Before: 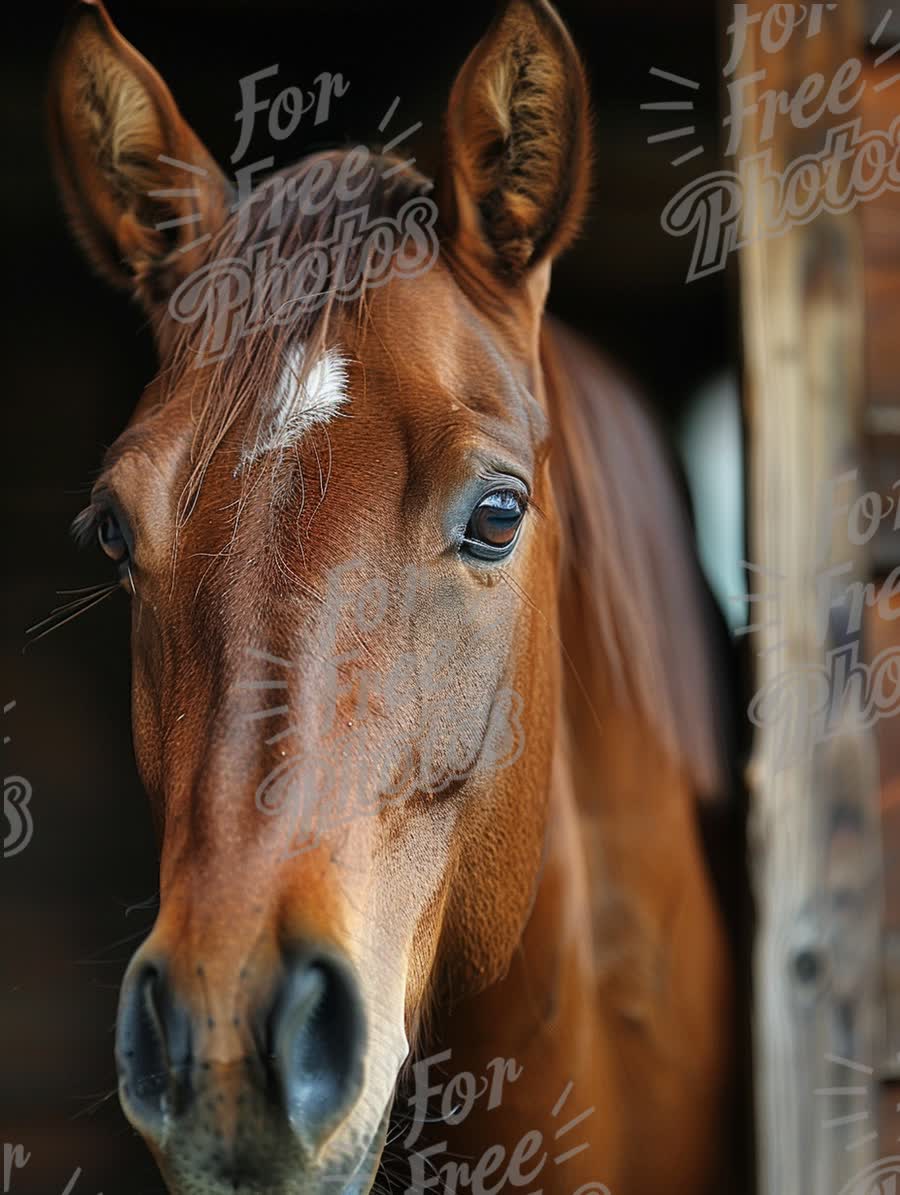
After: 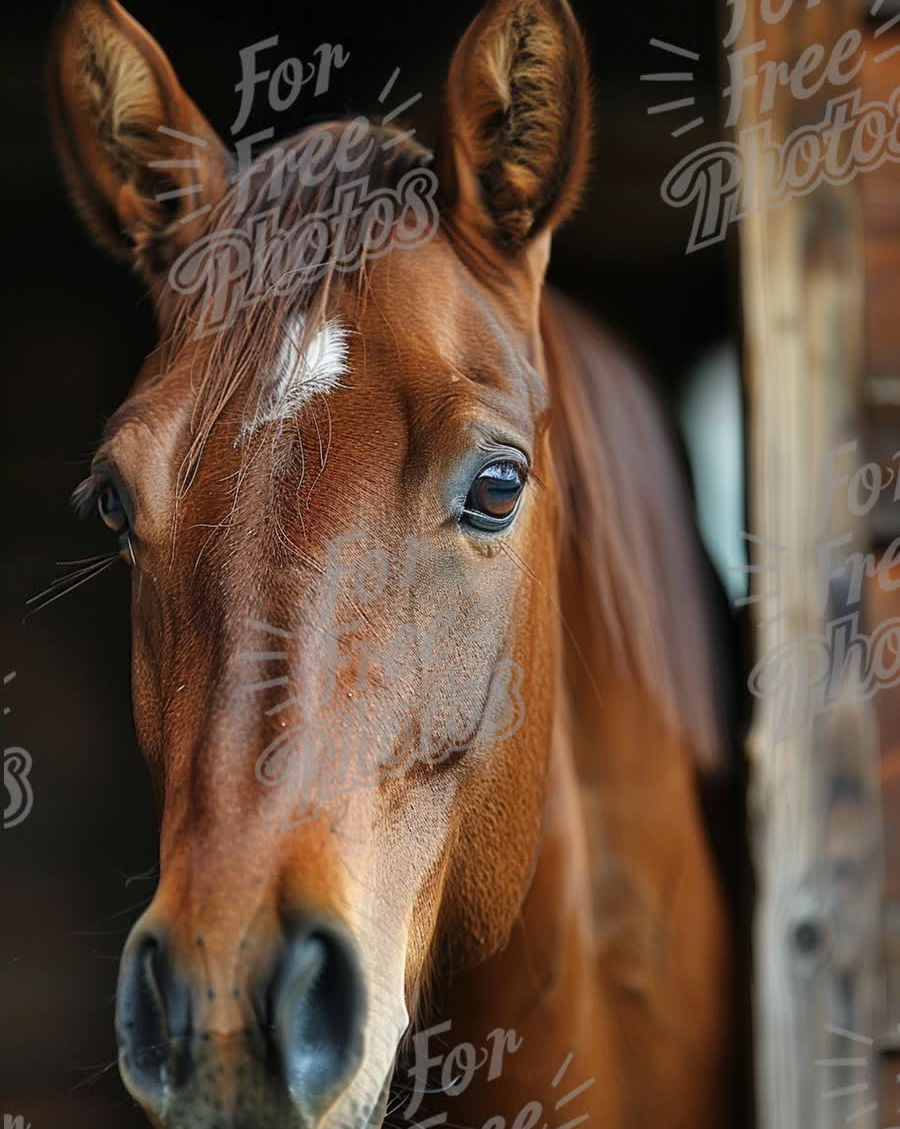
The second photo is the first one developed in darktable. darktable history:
shadows and highlights: shadows 20.91, highlights -35.45, soften with gaussian
crop and rotate: top 2.479%, bottom 3.018%
